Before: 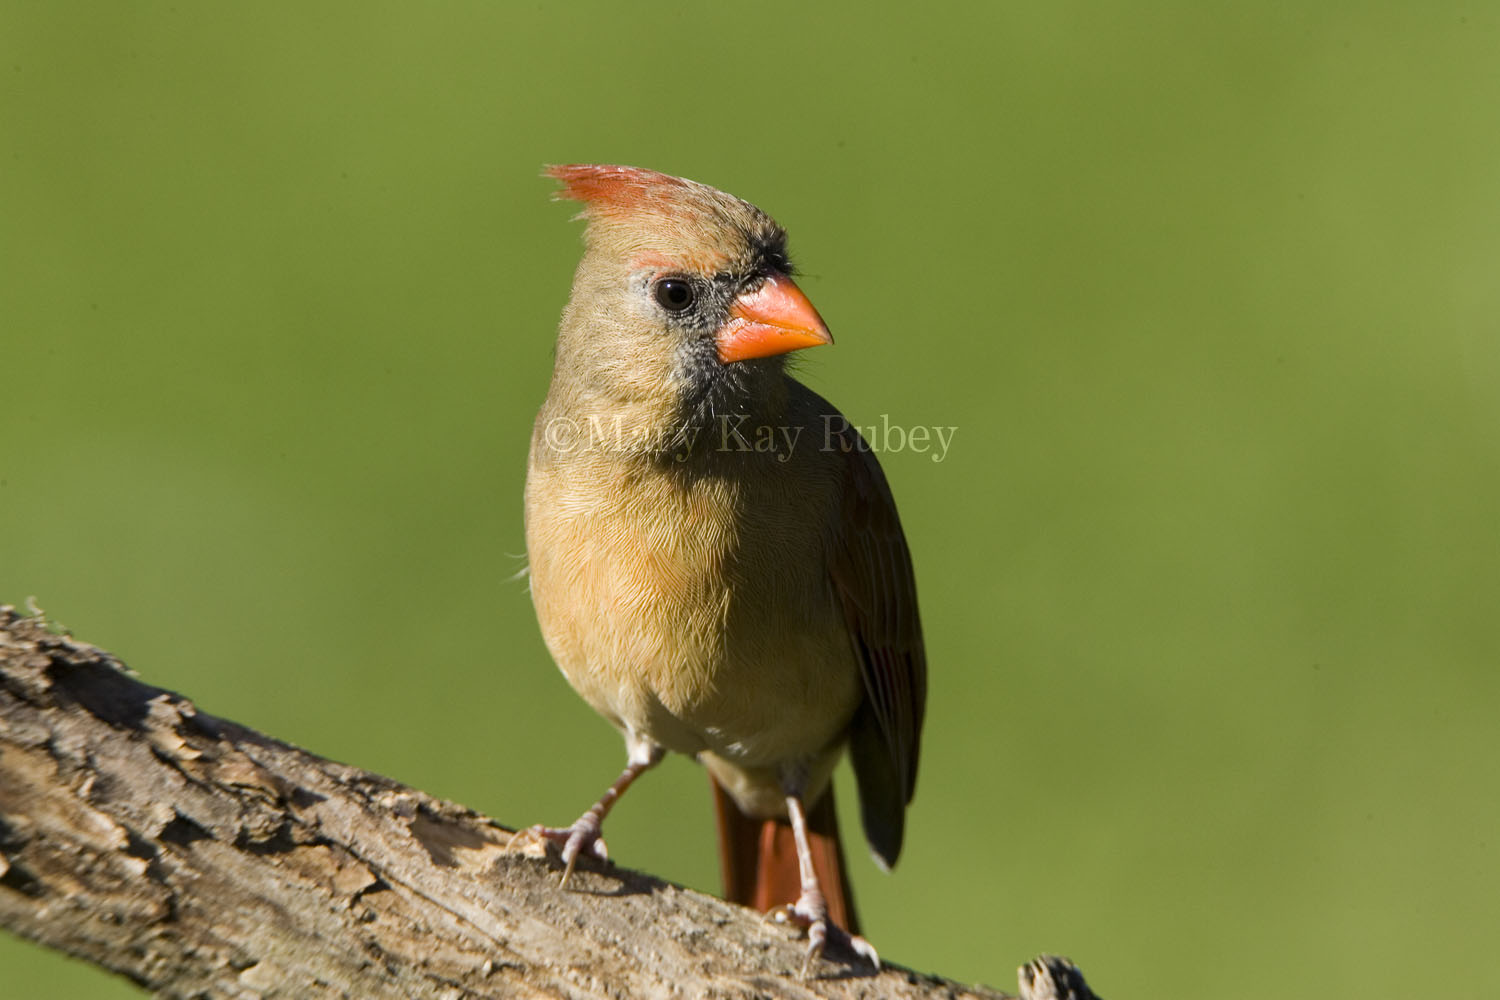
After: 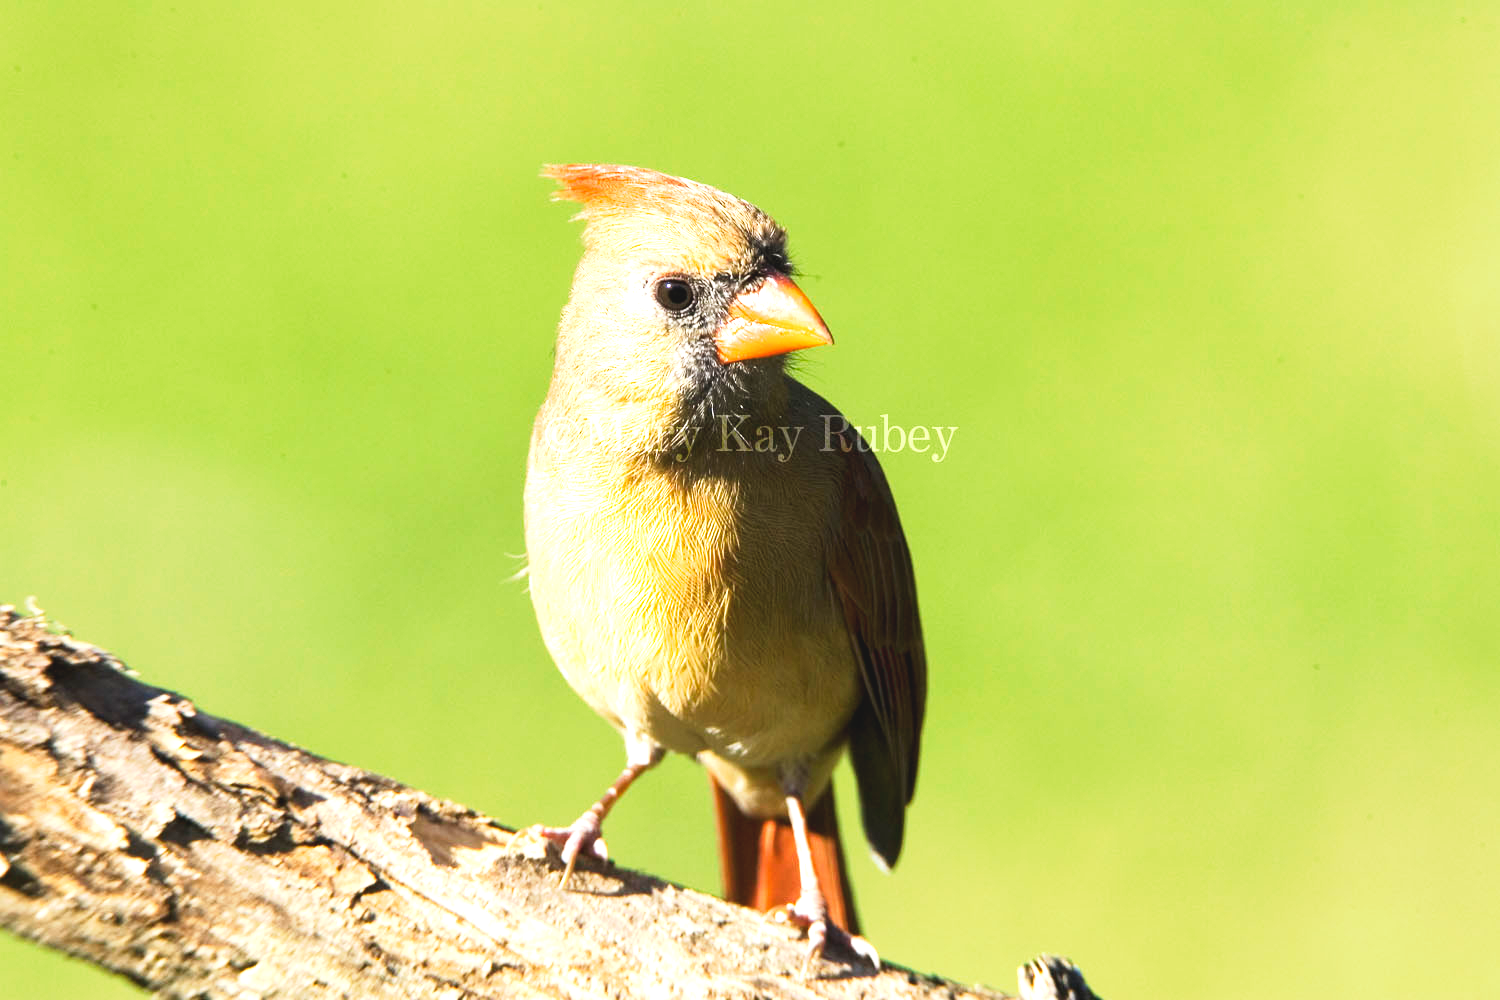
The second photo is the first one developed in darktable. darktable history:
color calibration: illuminant same as pipeline (D50), adaptation none (bypass), x 0.334, y 0.334, temperature 5023.25 K
exposure: black level correction -0.002, exposure 1.332 EV, compensate highlight preservation false
tone curve: curves: ch0 [(0, 0) (0.003, 0.045) (0.011, 0.051) (0.025, 0.057) (0.044, 0.074) (0.069, 0.096) (0.1, 0.125) (0.136, 0.16) (0.177, 0.201) (0.224, 0.242) (0.277, 0.299) (0.335, 0.362) (0.399, 0.432) (0.468, 0.512) (0.543, 0.601) (0.623, 0.691) (0.709, 0.786) (0.801, 0.876) (0.898, 0.927) (1, 1)], preserve colors none
